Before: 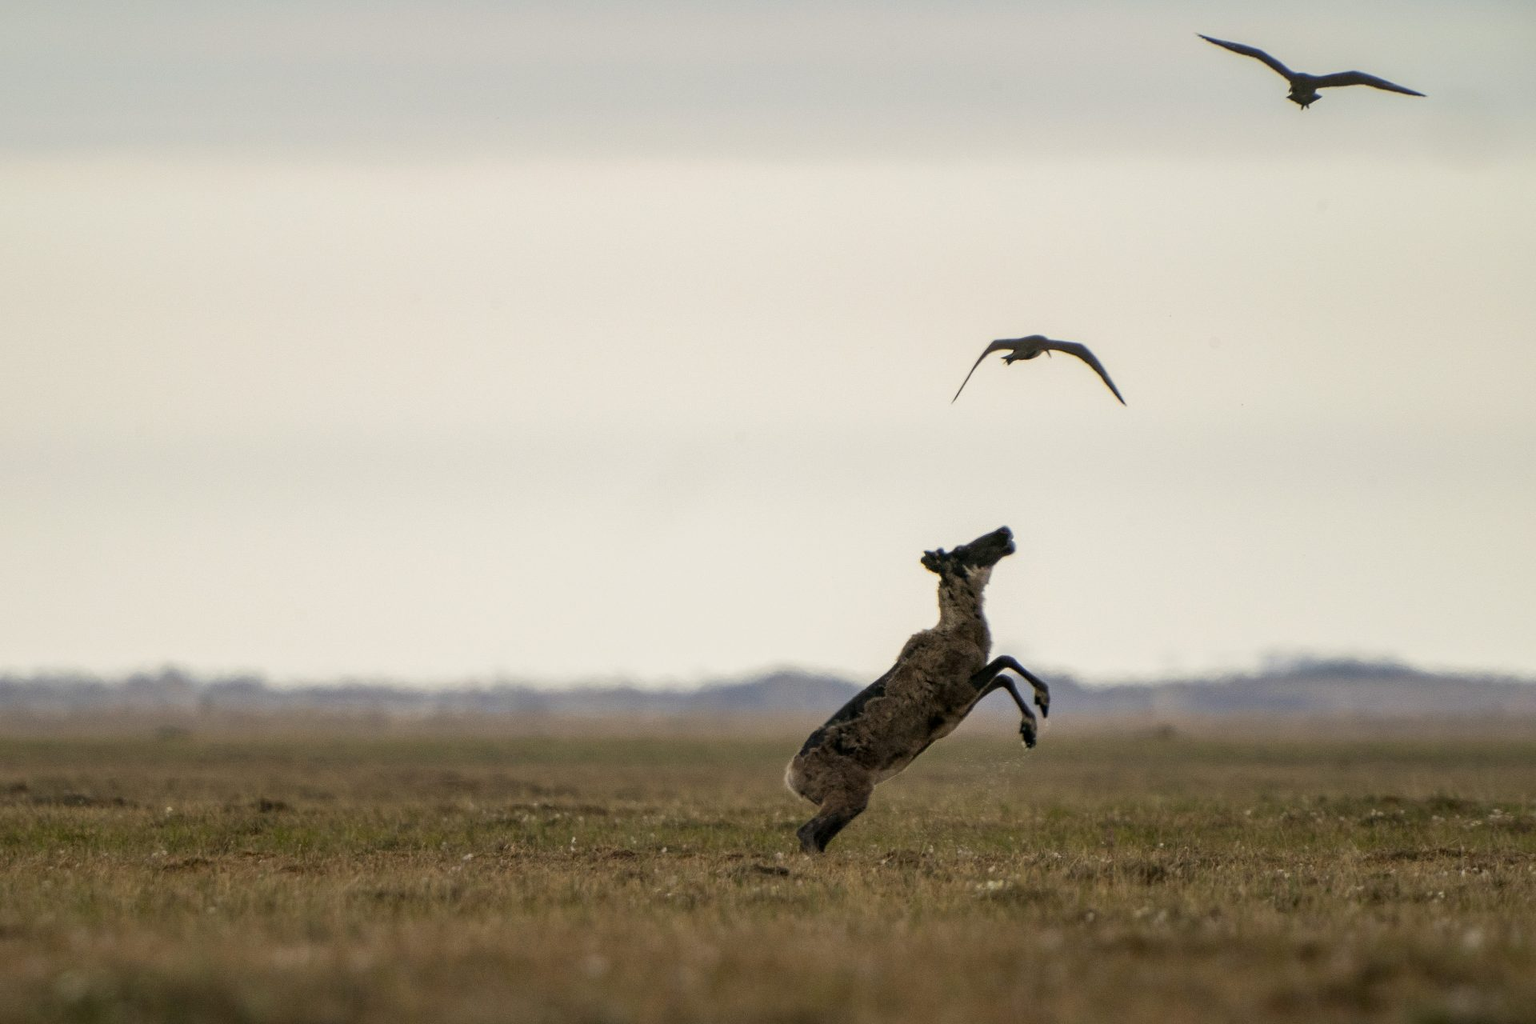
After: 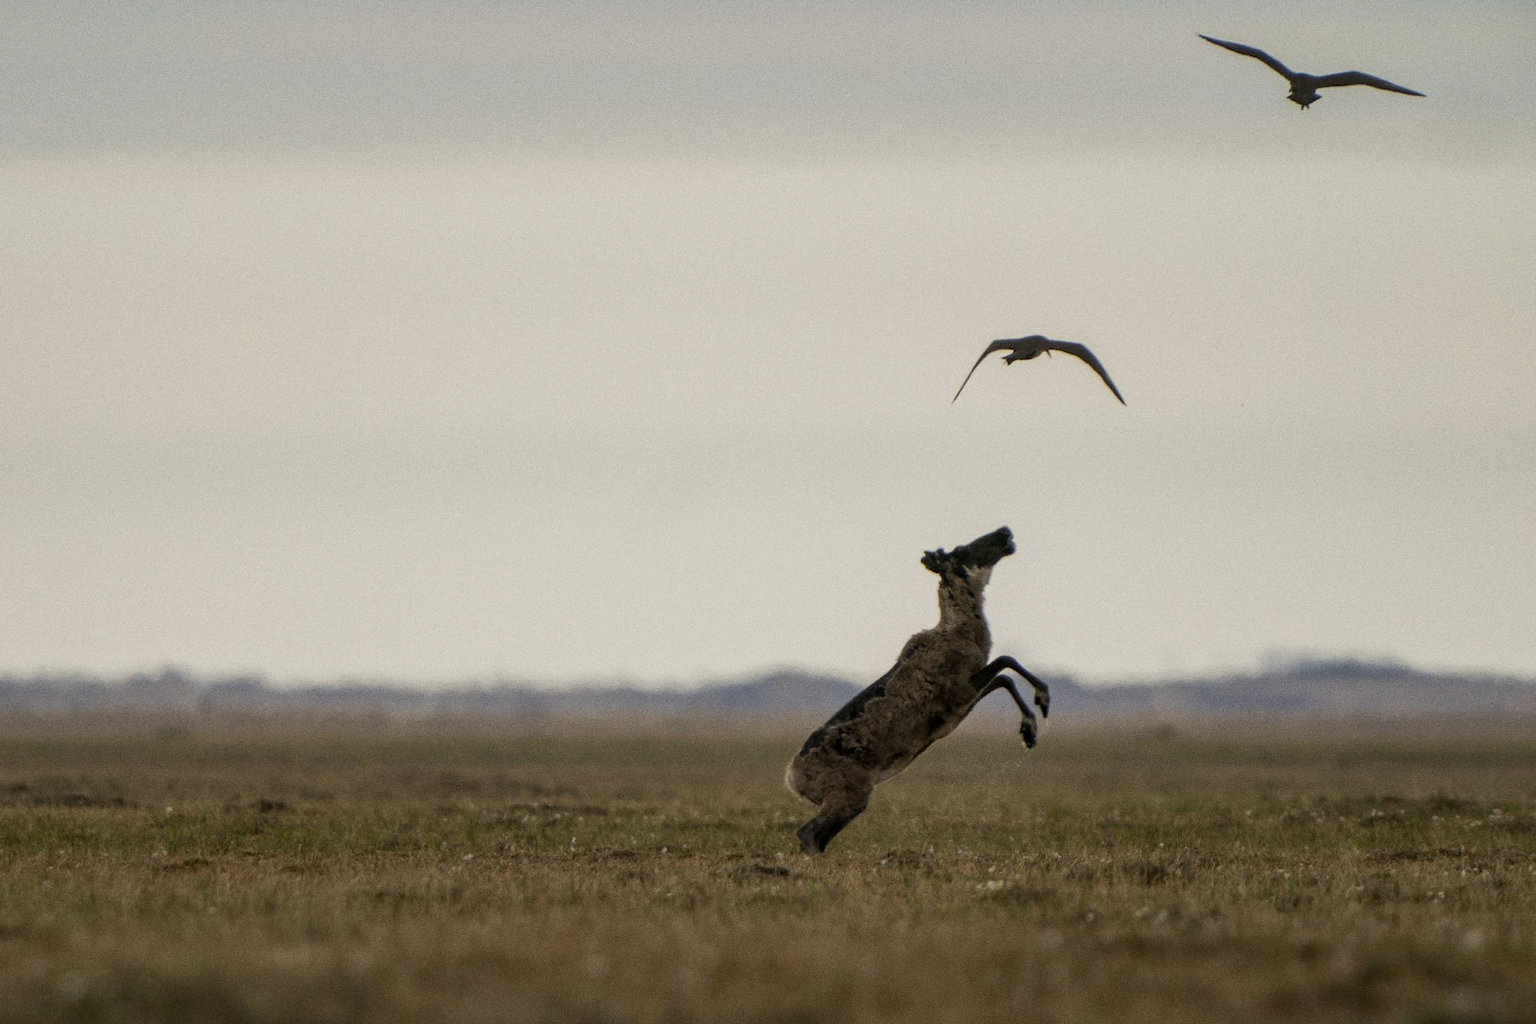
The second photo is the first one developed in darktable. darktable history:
grain: coarseness 0.47 ISO
exposure: exposure -0.36 EV, compensate highlight preservation false
